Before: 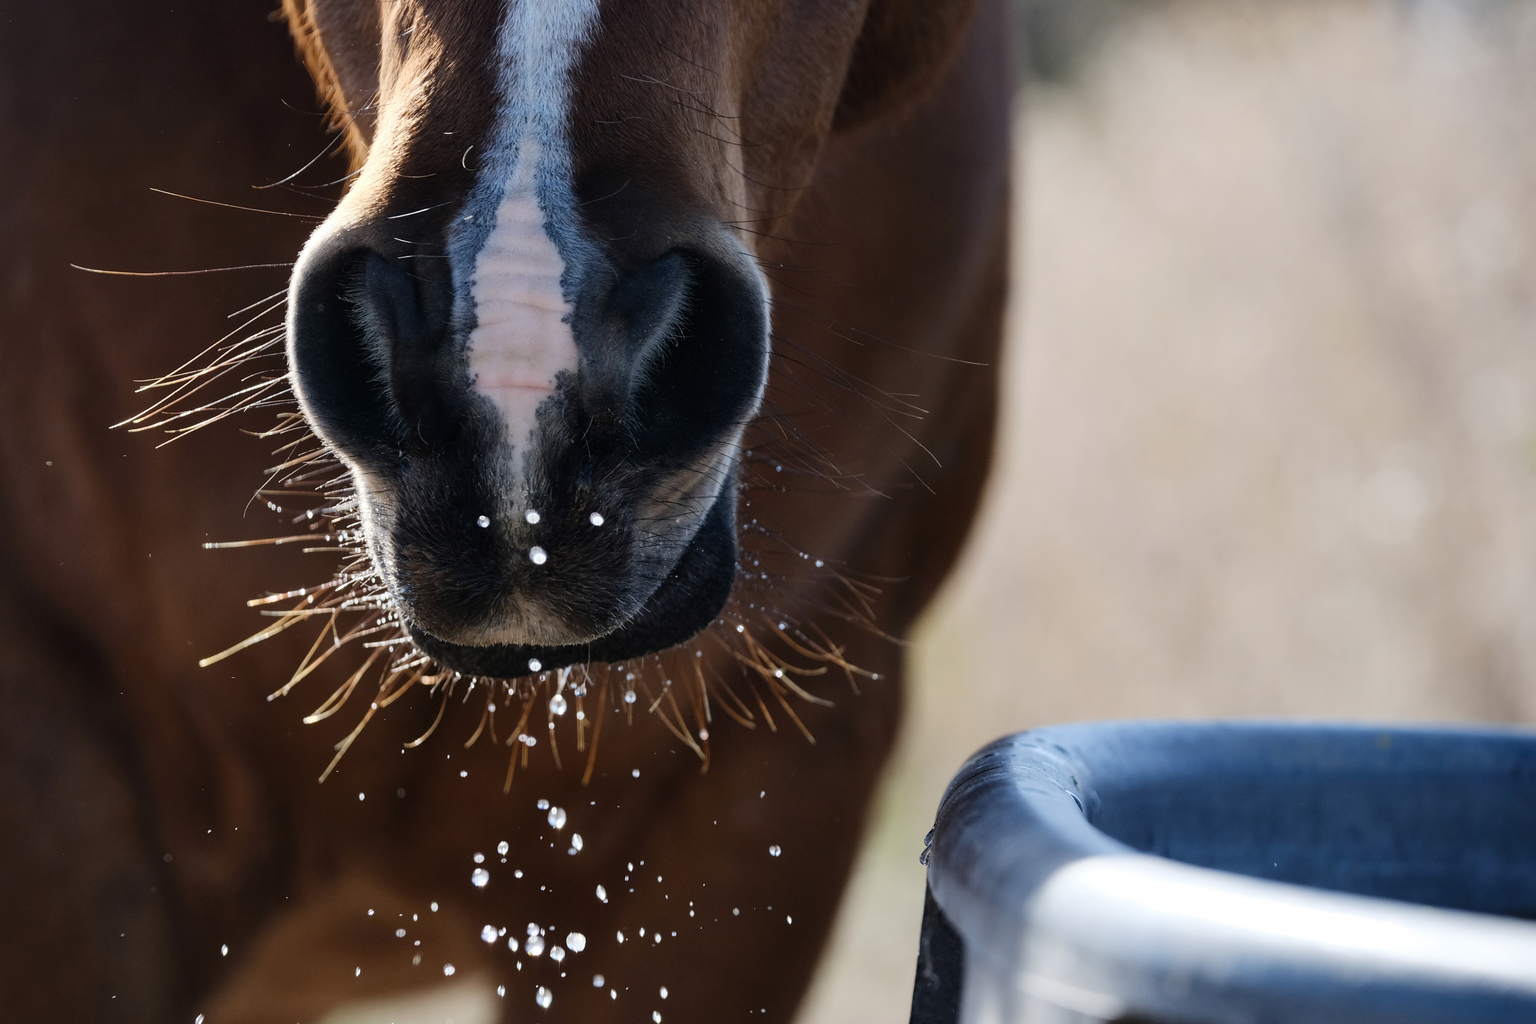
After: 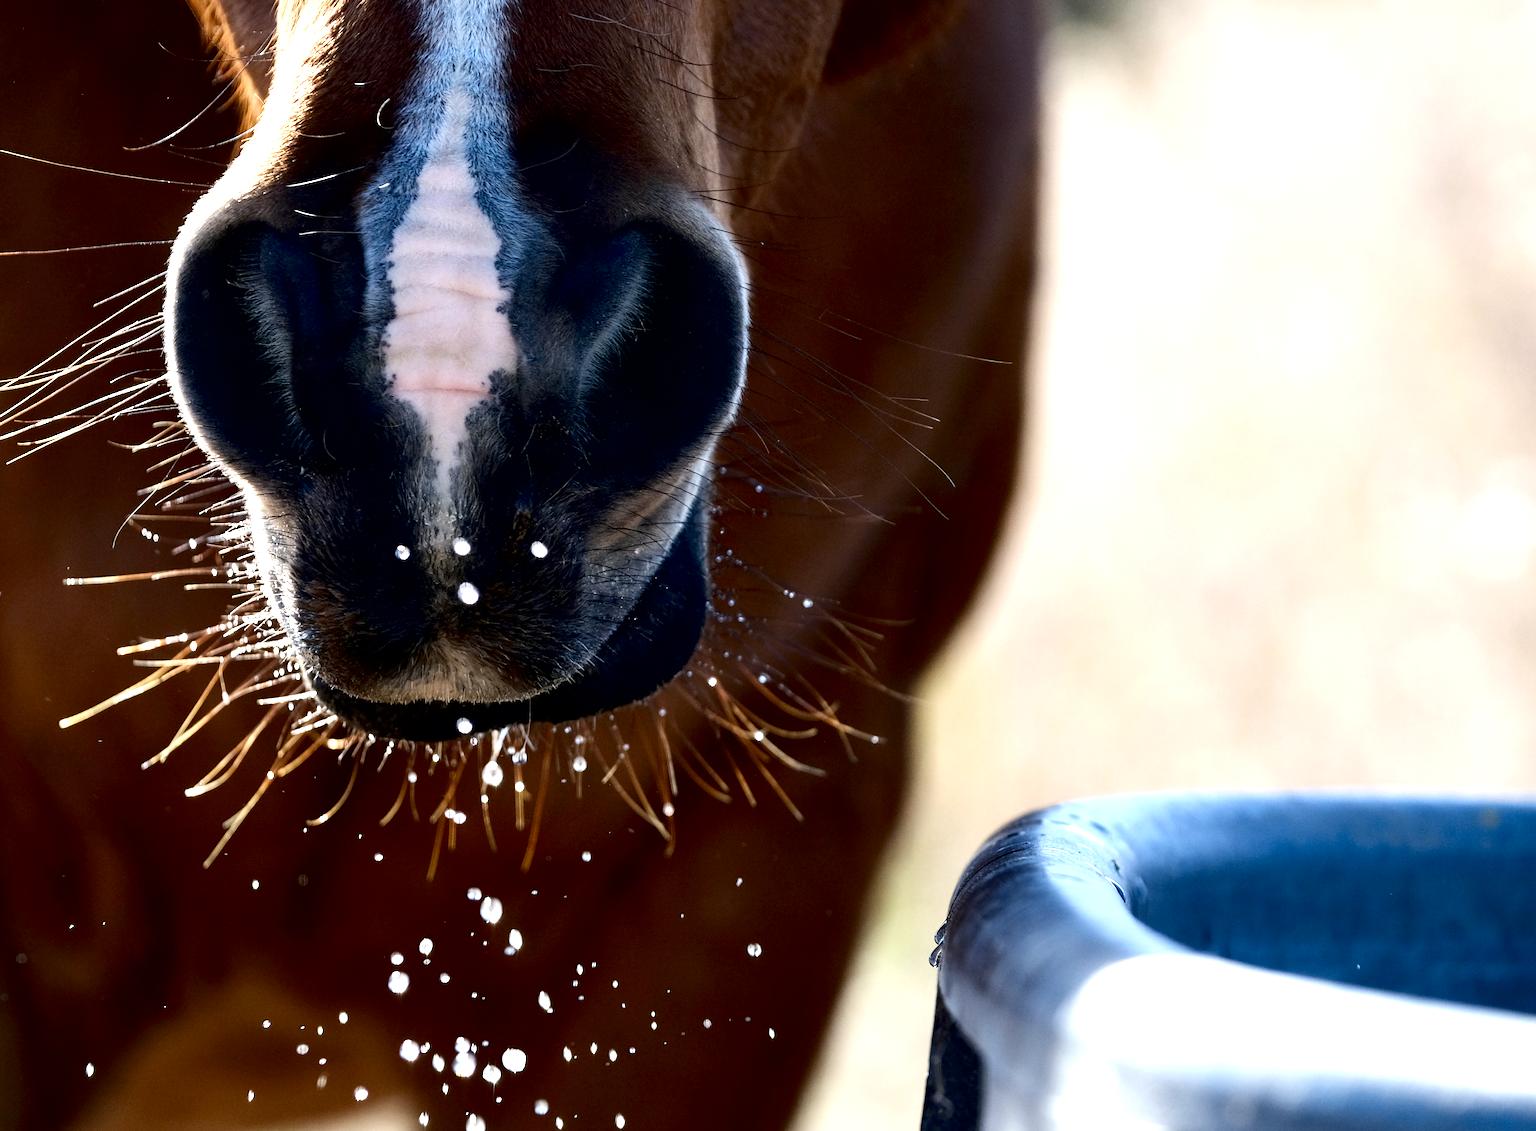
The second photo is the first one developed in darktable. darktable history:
exposure: black level correction 0.008, exposure 0.979 EV, compensate highlight preservation false
contrast brightness saturation: contrast 0.07, brightness -0.14, saturation 0.11
crop: left 9.807%, top 6.259%, right 7.334%, bottom 2.177%
